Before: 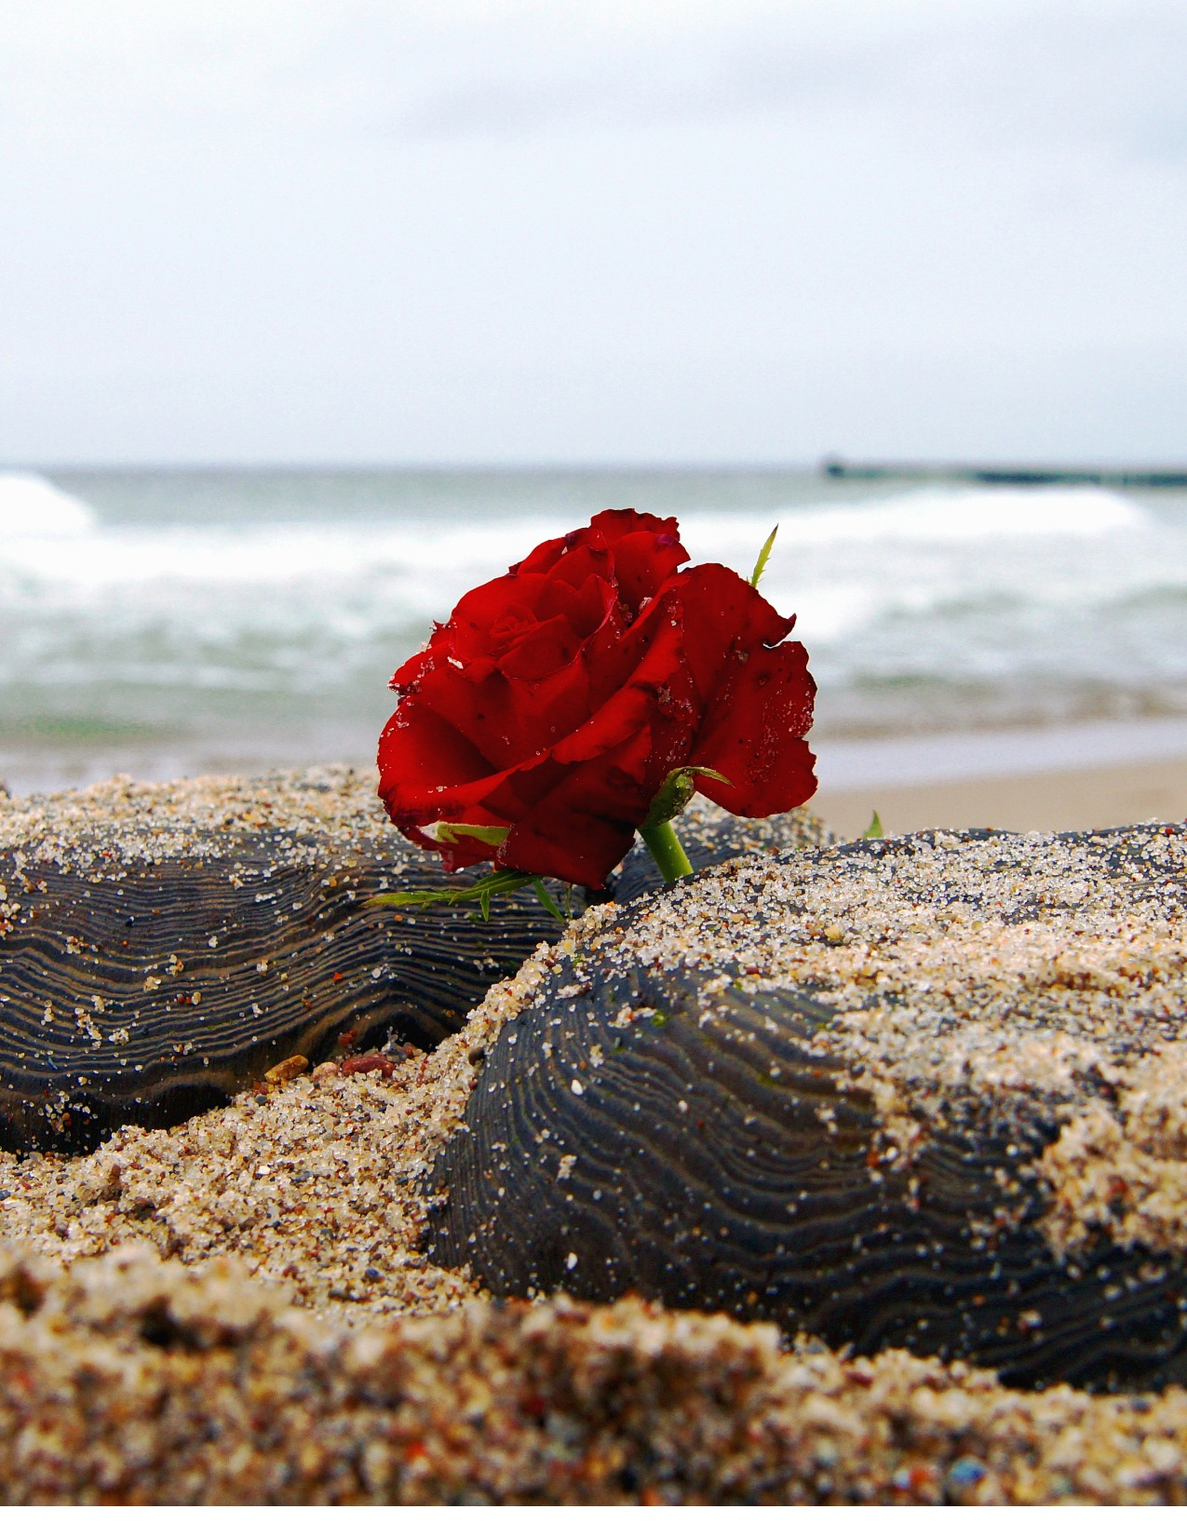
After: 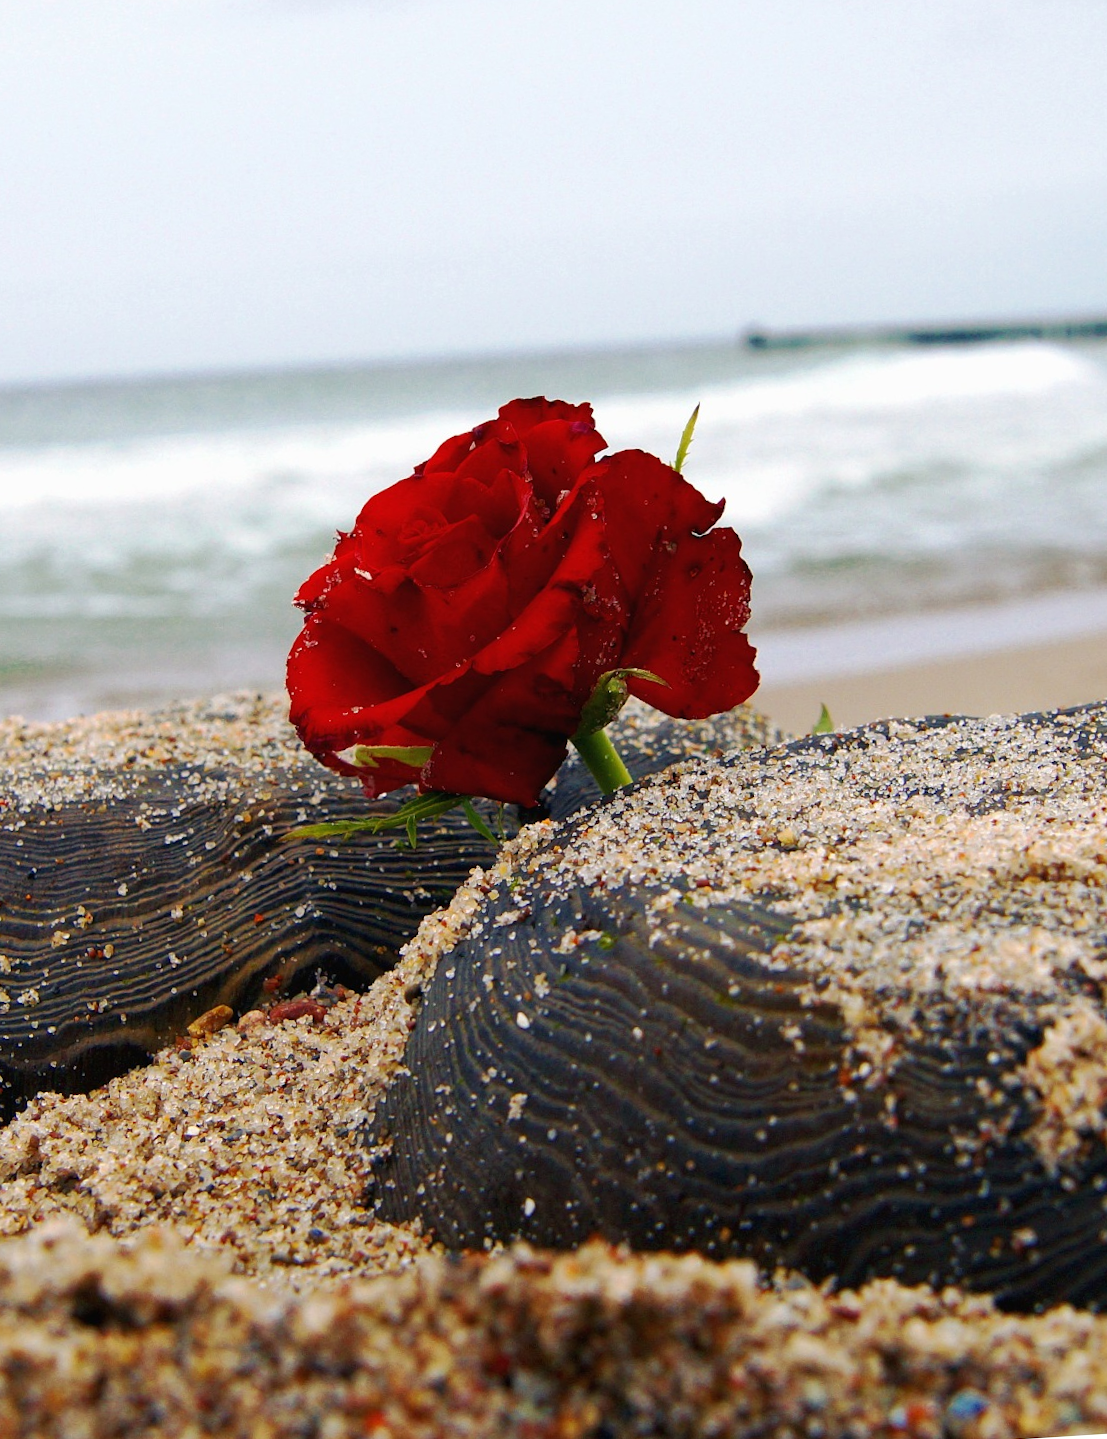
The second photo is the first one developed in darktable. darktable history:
crop and rotate: angle 3.68°, left 6.086%, top 5.702%
